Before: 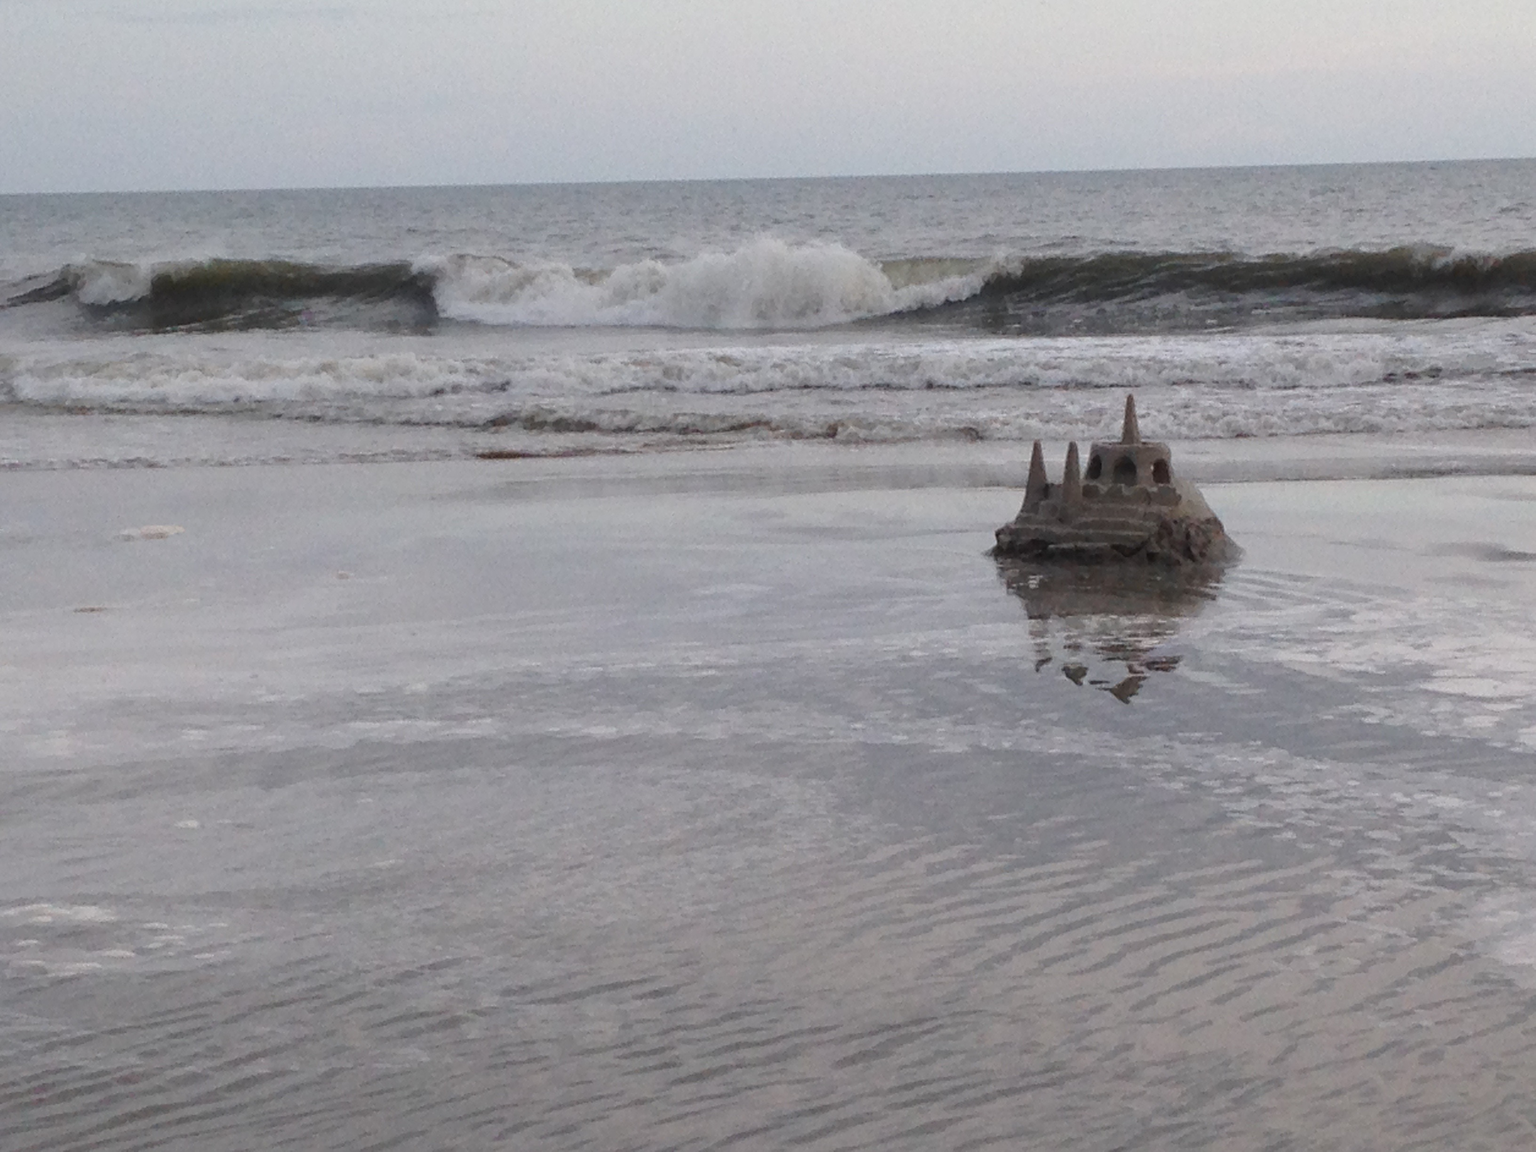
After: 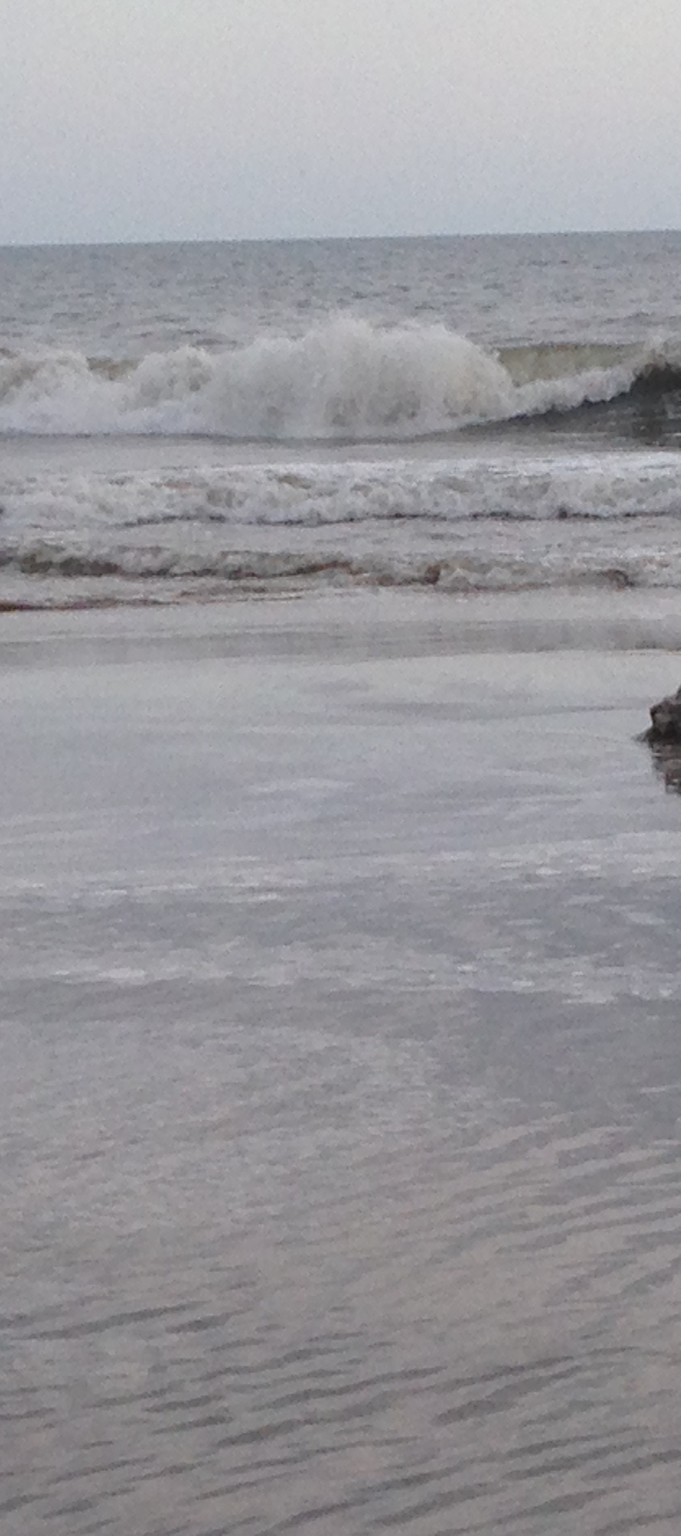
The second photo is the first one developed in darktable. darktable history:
shadows and highlights: shadows 31.23, highlights 1.56, soften with gaussian
crop: left 33.087%, right 33.627%
